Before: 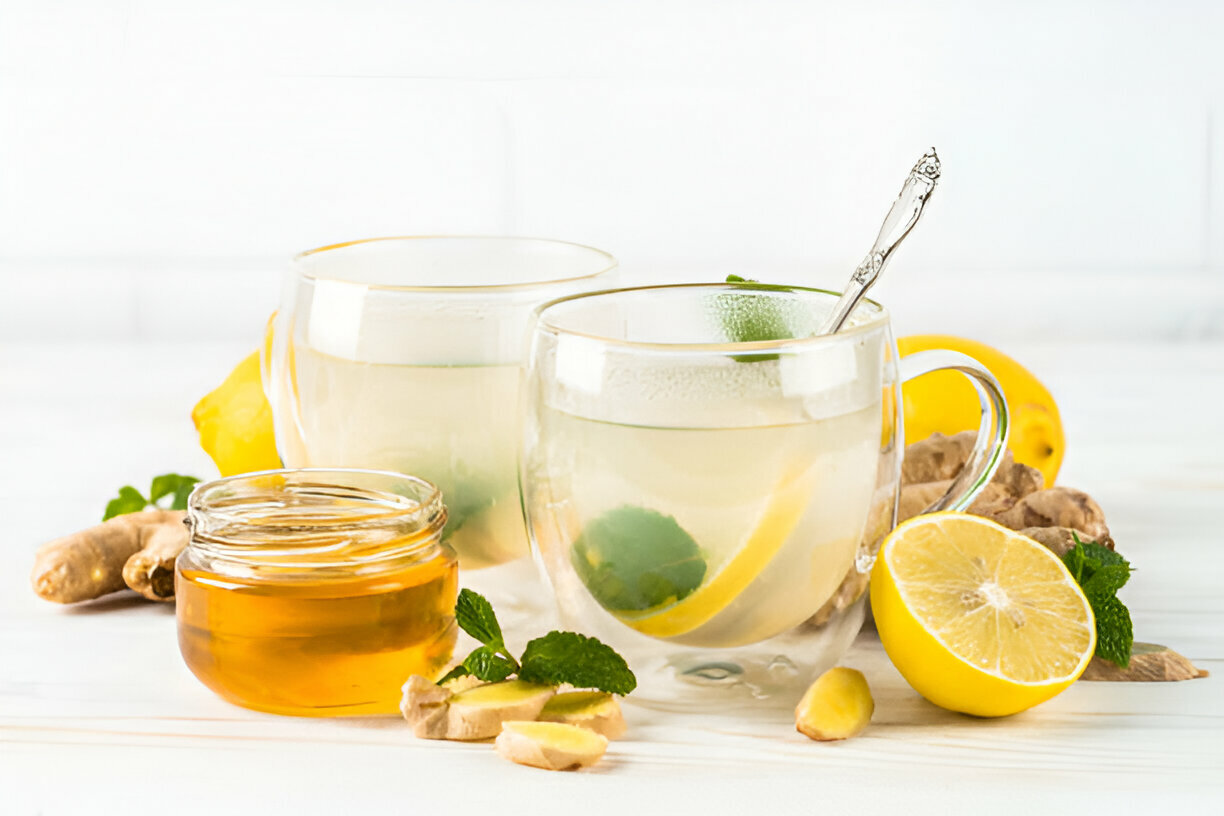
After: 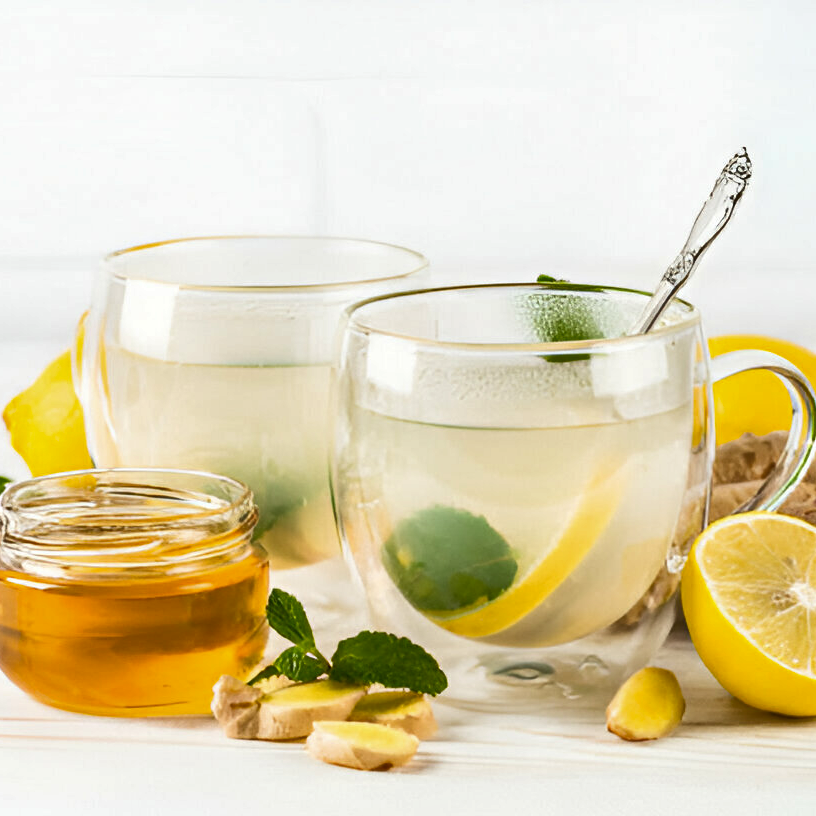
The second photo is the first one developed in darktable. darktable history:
crop and rotate: left 15.446%, right 17.836%
shadows and highlights: shadows 49, highlights -41, soften with gaussian
